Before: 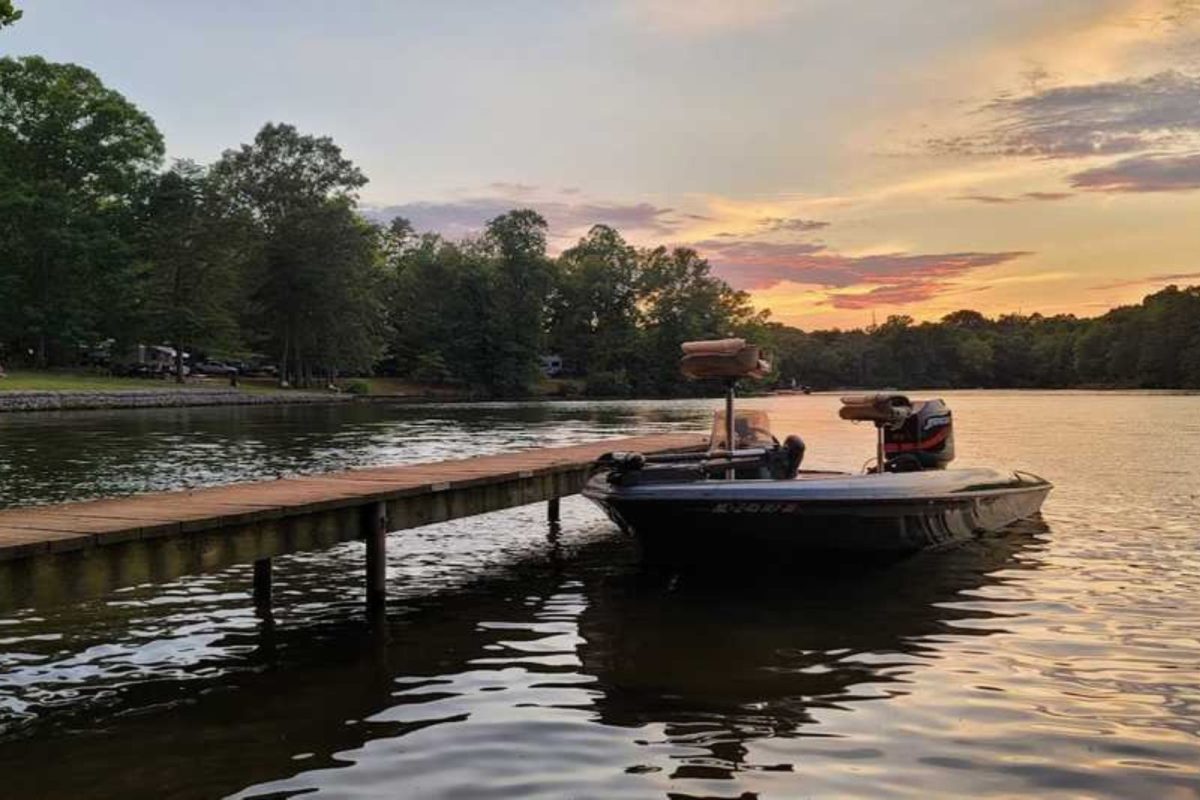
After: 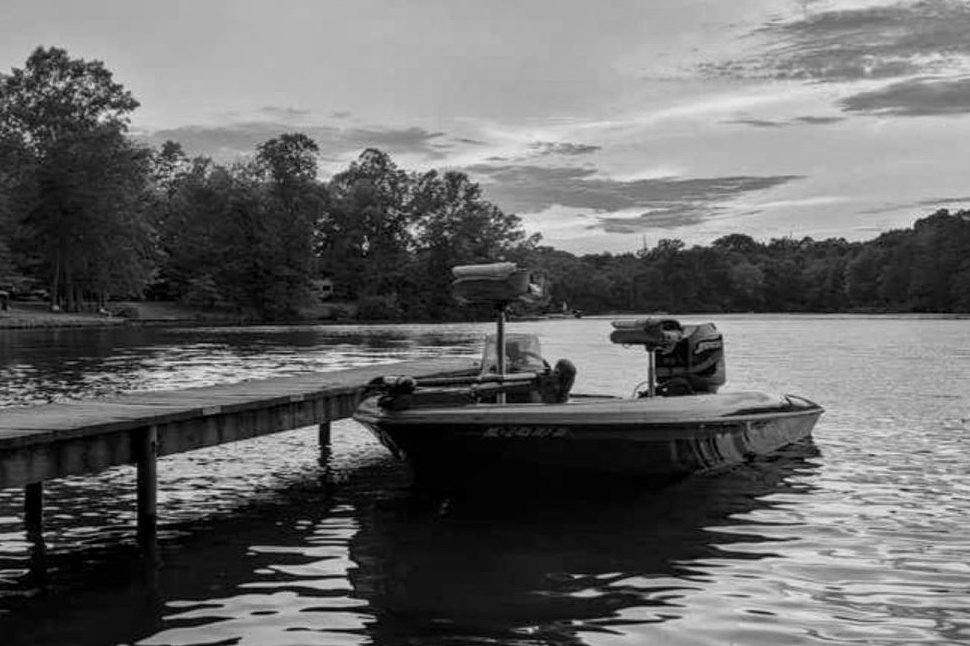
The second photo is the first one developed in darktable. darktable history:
color balance rgb: perceptual saturation grading › global saturation 20%, perceptual saturation grading › highlights -25%, perceptual saturation grading › shadows 50%
local contrast: detail 130%
white balance: red 1.05, blue 1.072
tone equalizer: on, module defaults
color zones: curves: ch0 [(0.25, 0.5) (0.423, 0.5) (0.443, 0.5) (0.521, 0.756) (0.568, 0.5) (0.576, 0.5) (0.75, 0.5)]; ch1 [(0.25, 0.5) (0.423, 0.5) (0.443, 0.5) (0.539, 0.873) (0.624, 0.565) (0.631, 0.5) (0.75, 0.5)]
crop: left 19.159%, top 9.58%, bottom 9.58%
monochrome: a 26.22, b 42.67, size 0.8
